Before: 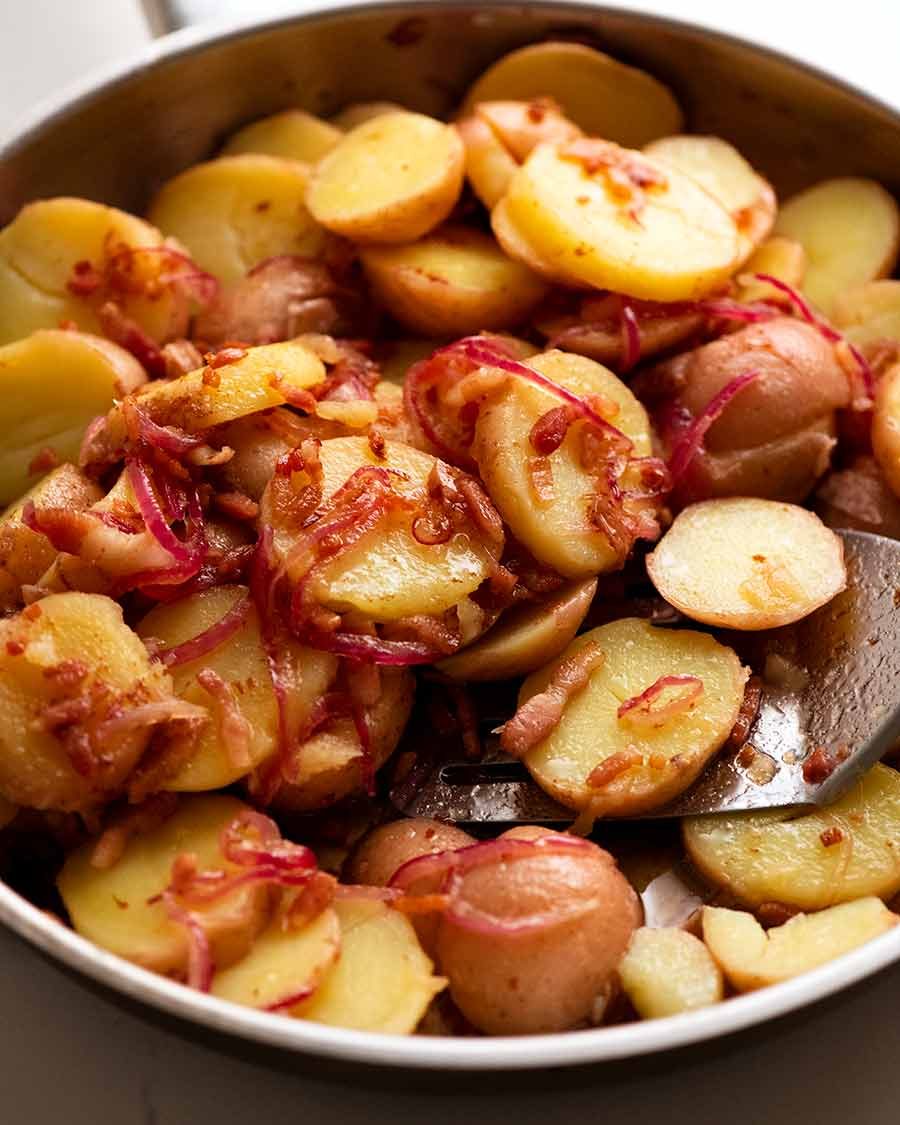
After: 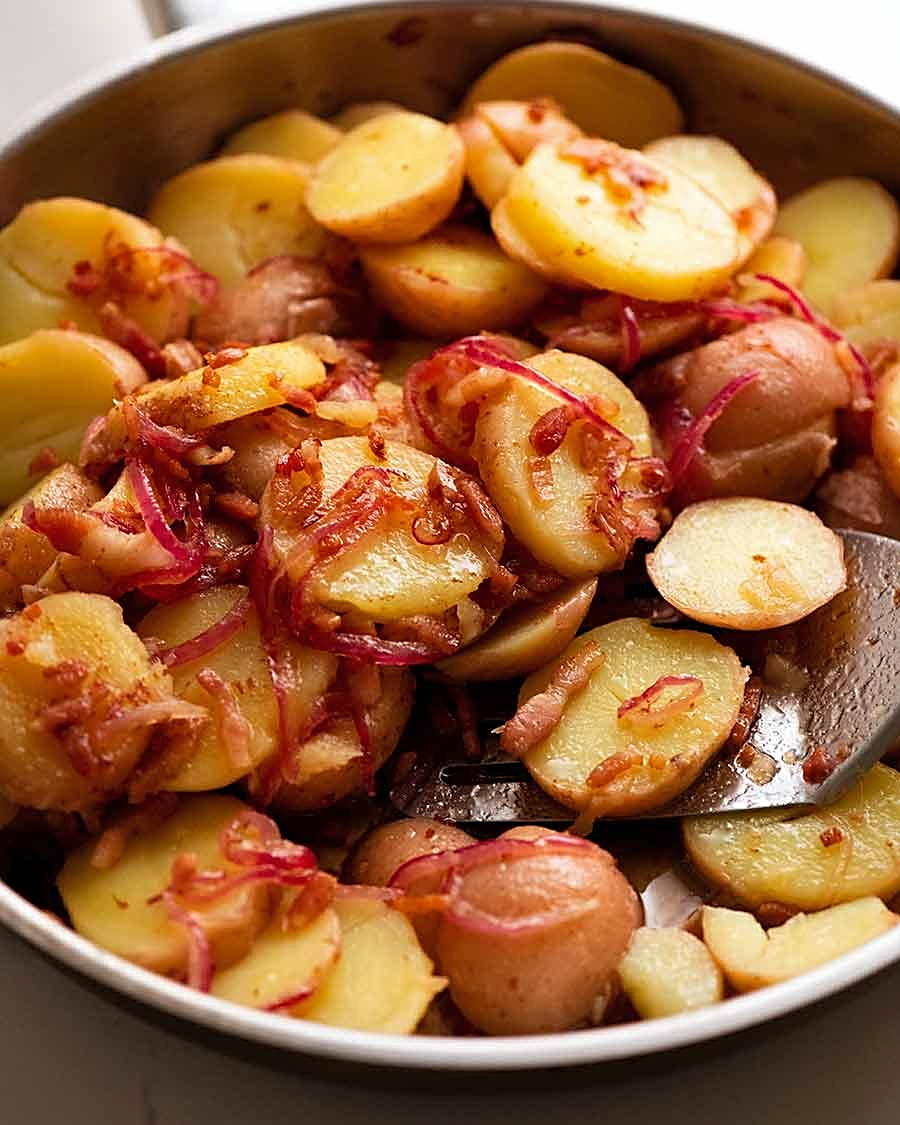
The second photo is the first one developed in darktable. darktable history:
shadows and highlights: shadows 25.03, highlights -25.3
sharpen: on, module defaults
